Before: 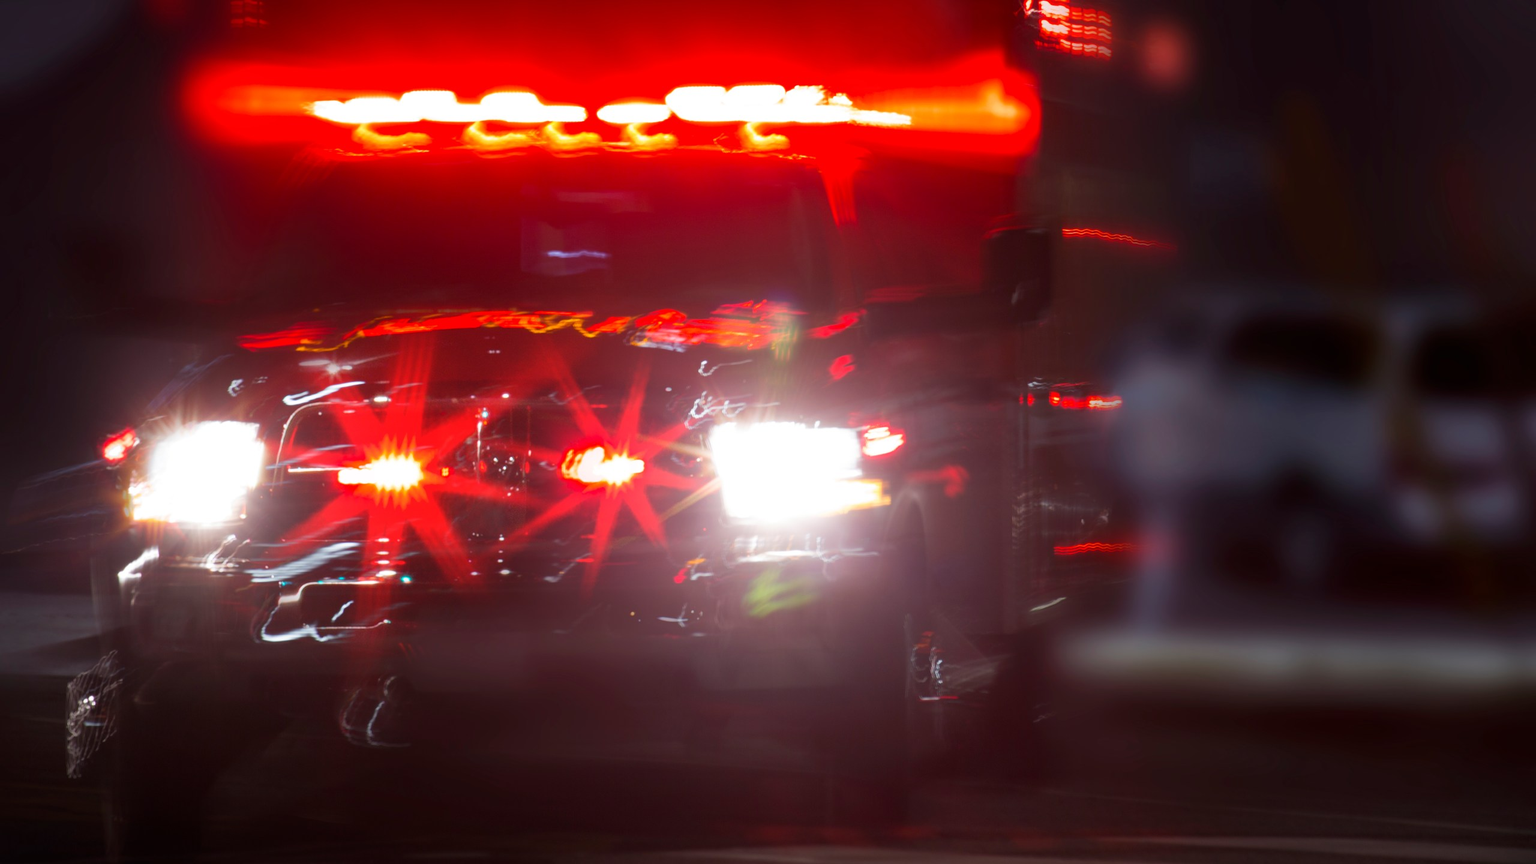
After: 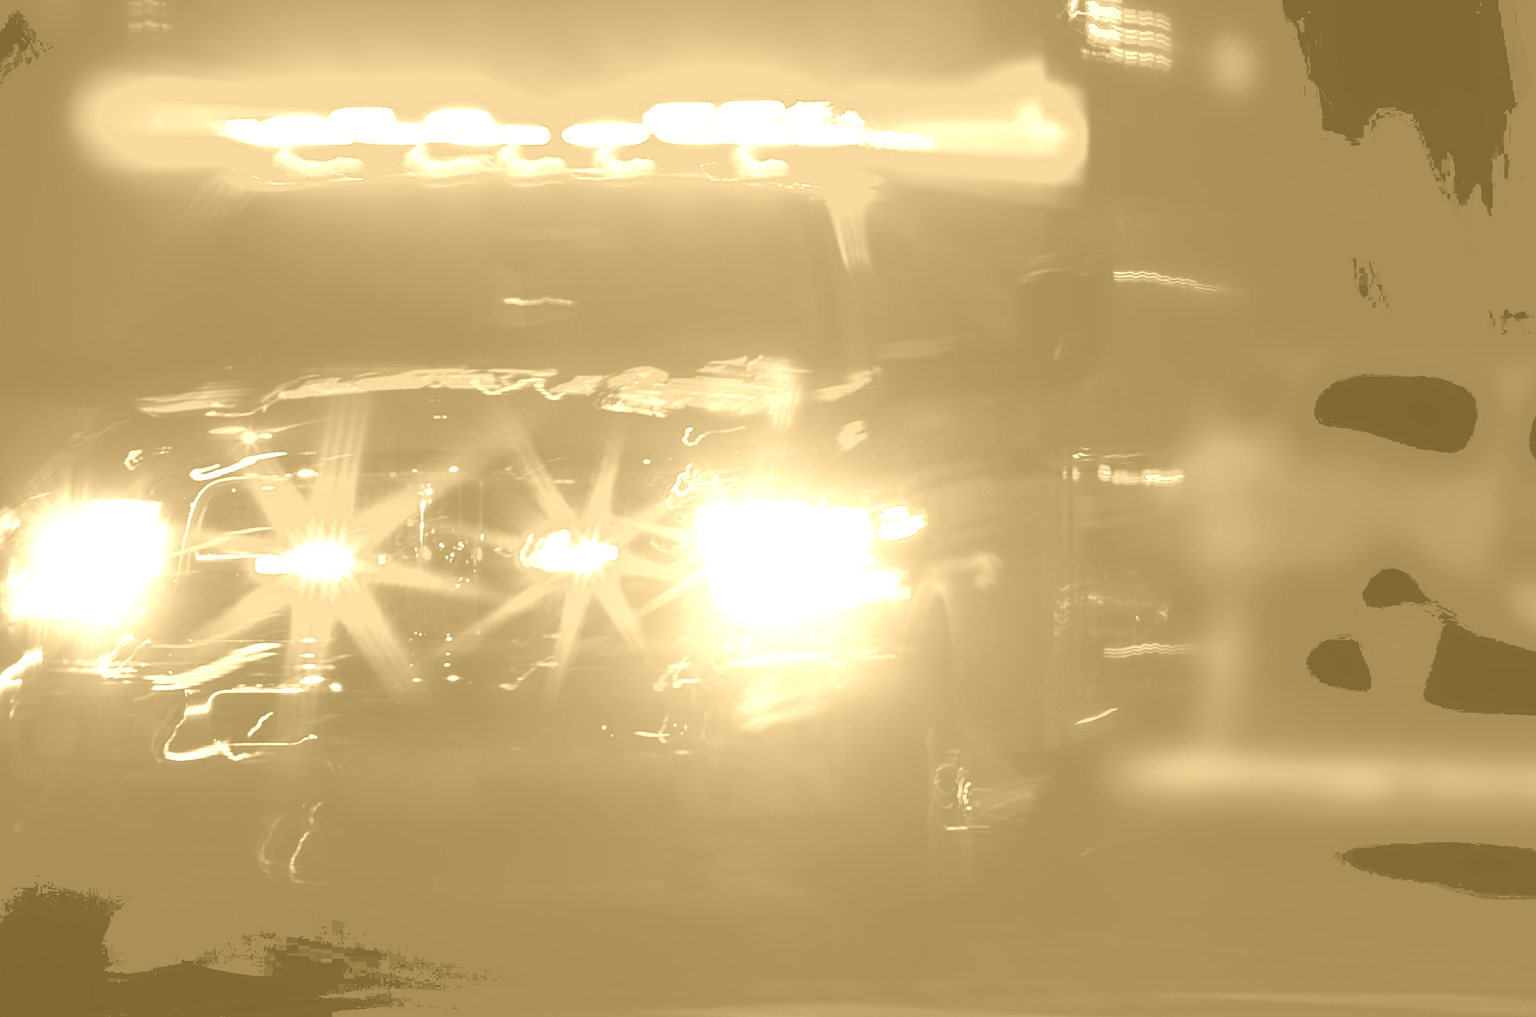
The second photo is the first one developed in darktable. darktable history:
graduated density: density 0.38 EV, hardness 21%, rotation -6.11°, saturation 32%
tone curve: curves: ch0 [(0, 0) (0.003, 0.298) (0.011, 0.298) (0.025, 0.298) (0.044, 0.3) (0.069, 0.302) (0.1, 0.312) (0.136, 0.329) (0.177, 0.354) (0.224, 0.376) (0.277, 0.408) (0.335, 0.453) (0.399, 0.503) (0.468, 0.562) (0.543, 0.623) (0.623, 0.686) (0.709, 0.754) (0.801, 0.825) (0.898, 0.873) (1, 1)], preserve colors none
colorize: hue 36°, source mix 100%
crop: left 8.026%, right 7.374%
sharpen: amount 0.478
color balance: lift [1, 1.015, 1.004, 0.985], gamma [1, 0.958, 0.971, 1.042], gain [1, 0.956, 0.977, 1.044]
